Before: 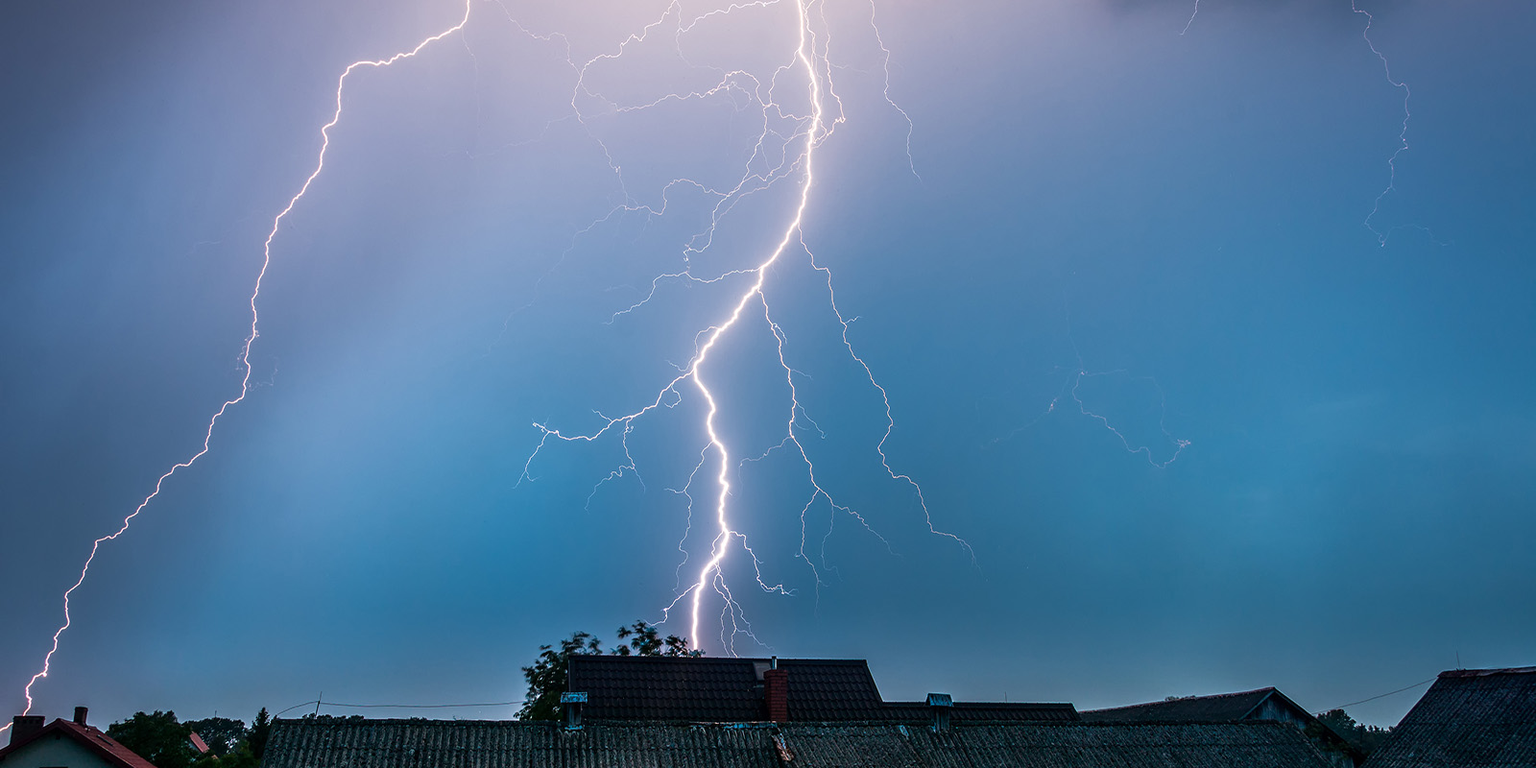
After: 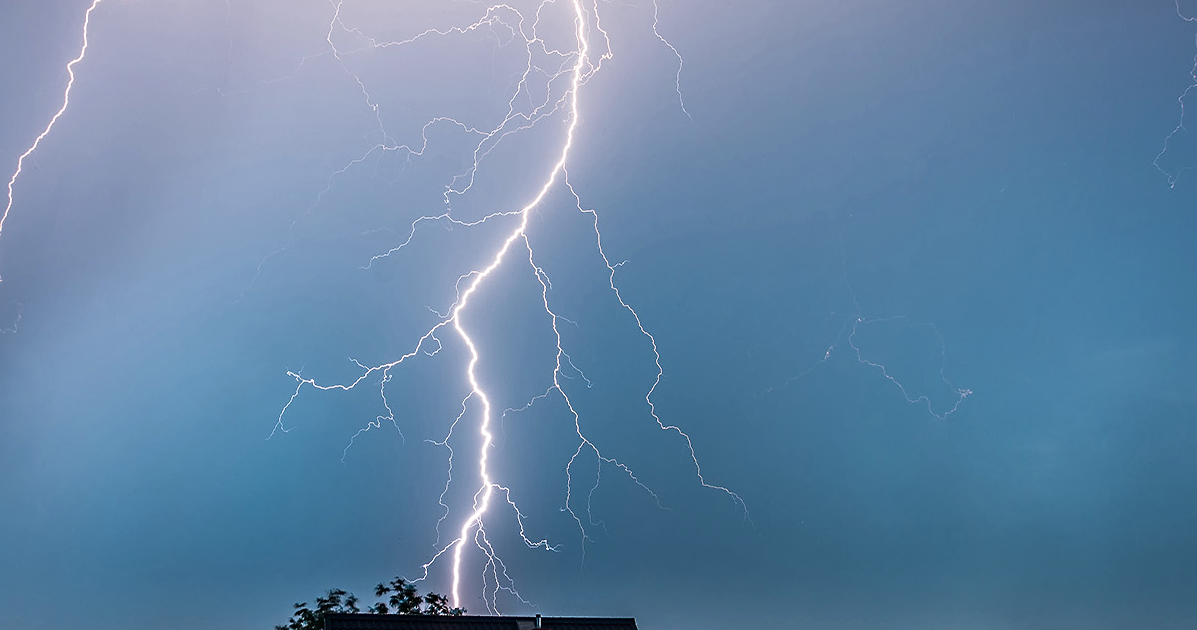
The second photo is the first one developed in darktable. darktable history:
sharpen: radius 1.864, amount 0.398, threshold 1.271
contrast brightness saturation: contrast 0.11, saturation -0.17
crop: left 16.768%, top 8.653%, right 8.362%, bottom 12.485%
